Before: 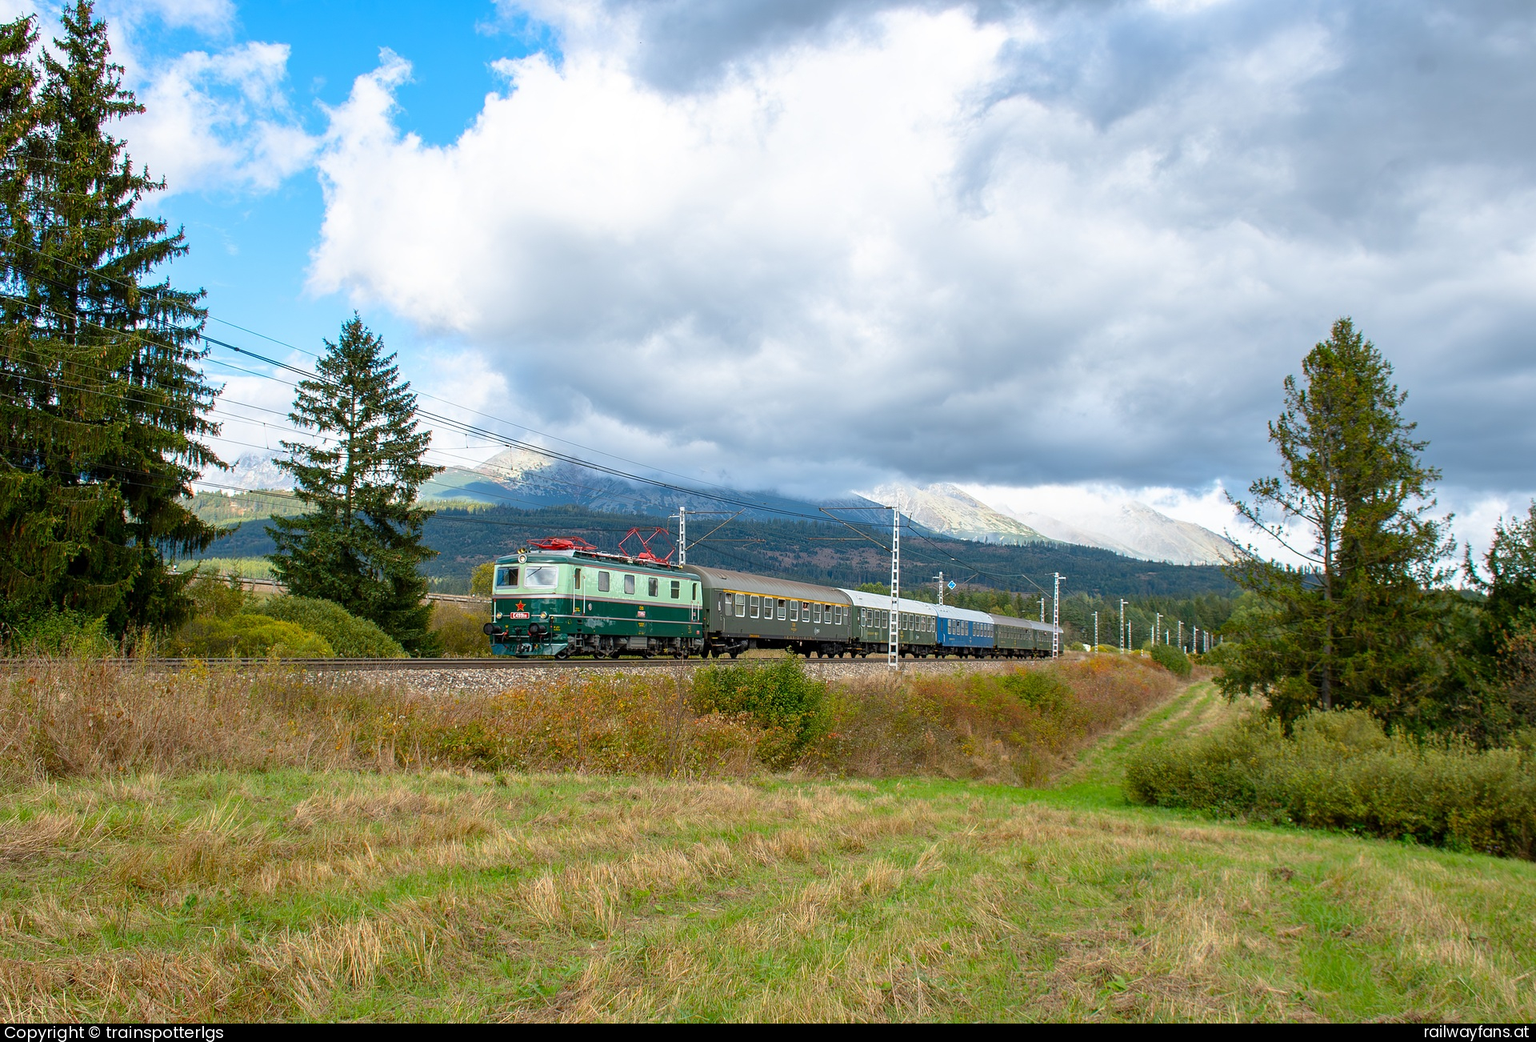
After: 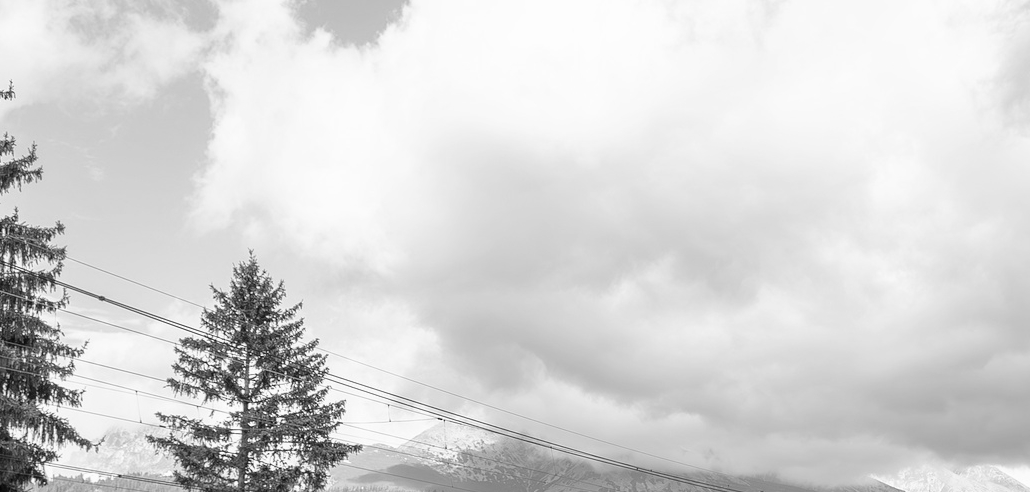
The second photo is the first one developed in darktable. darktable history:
white balance: red 0.931, blue 1.11
monochrome: a 0, b 0, size 0.5, highlights 0.57
crop: left 10.121%, top 10.631%, right 36.218%, bottom 51.526%
contrast brightness saturation: brightness 0.18, saturation -0.5
